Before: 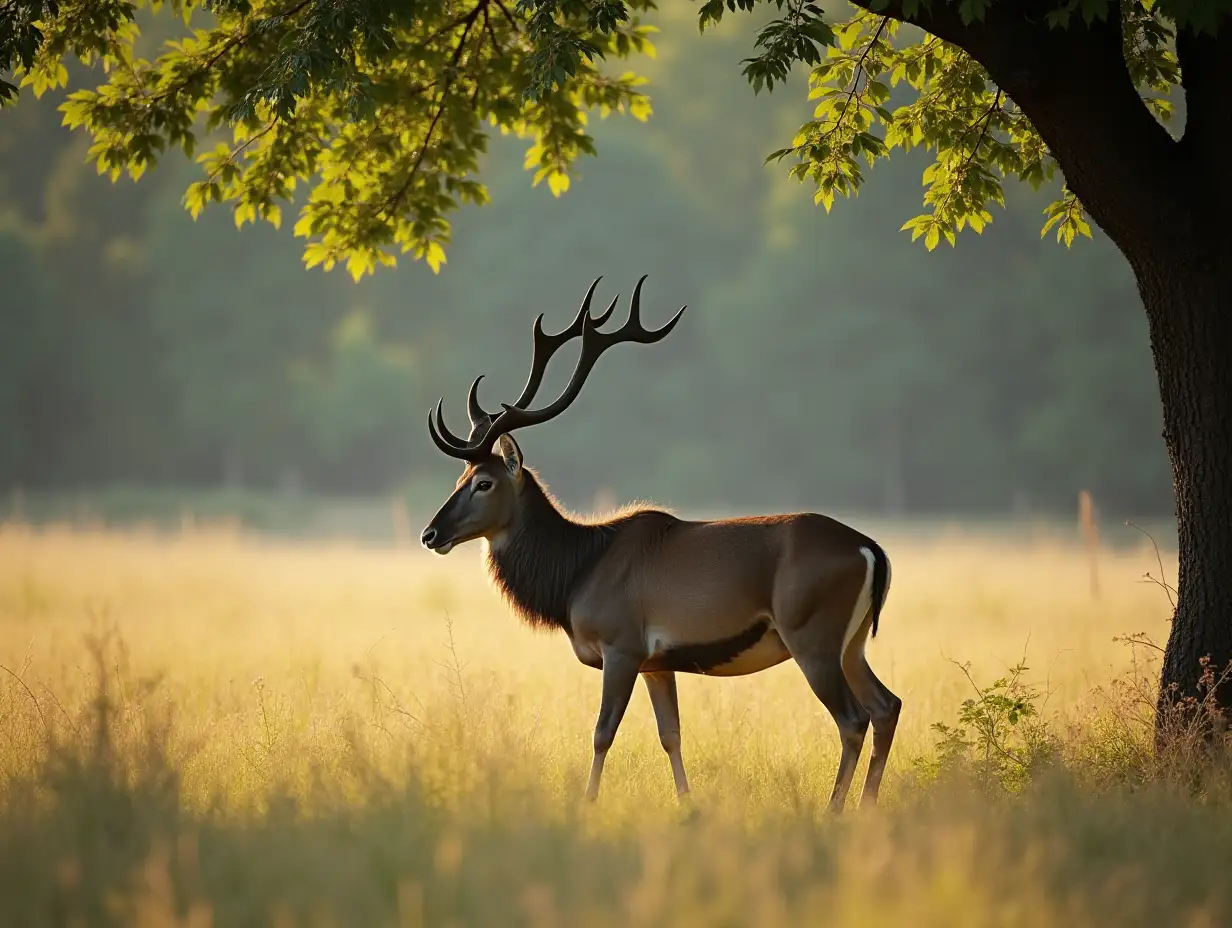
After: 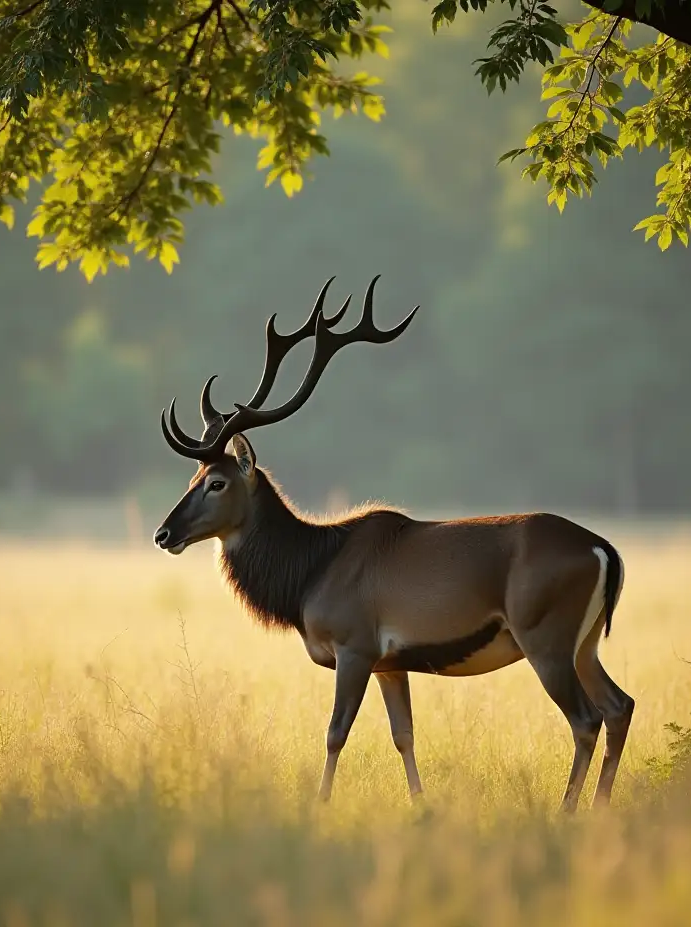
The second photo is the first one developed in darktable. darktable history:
crop: left 21.751%, right 22.14%, bottom 0.002%
